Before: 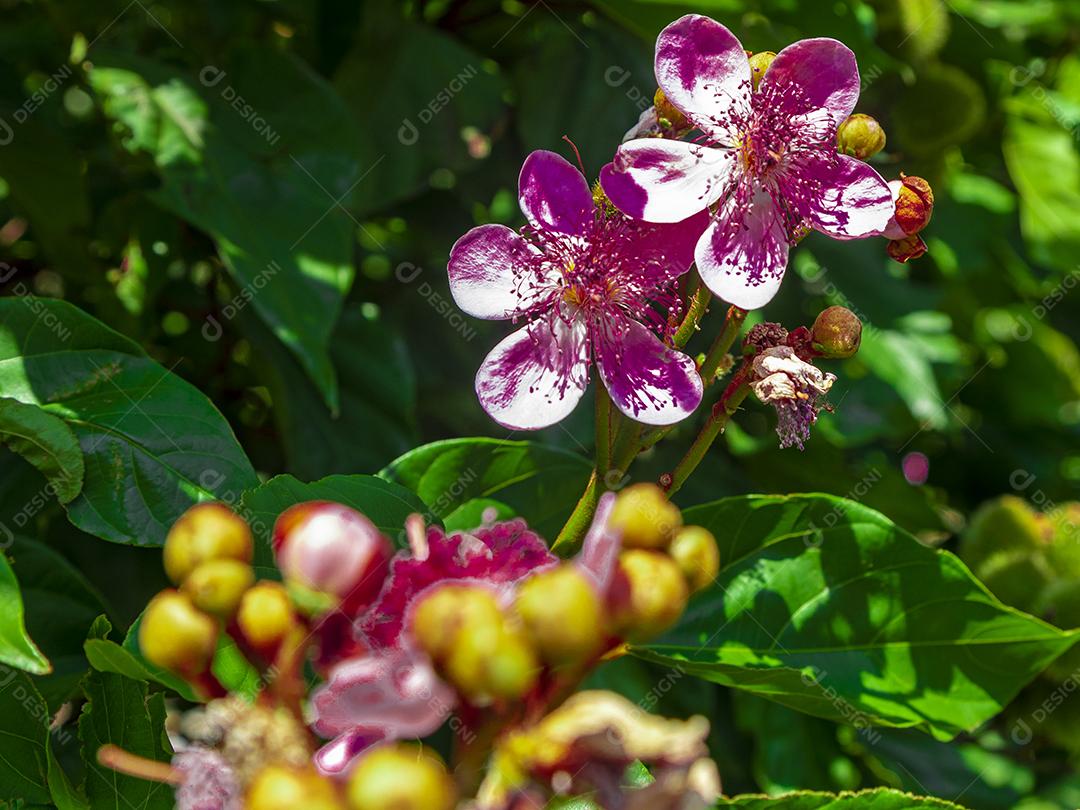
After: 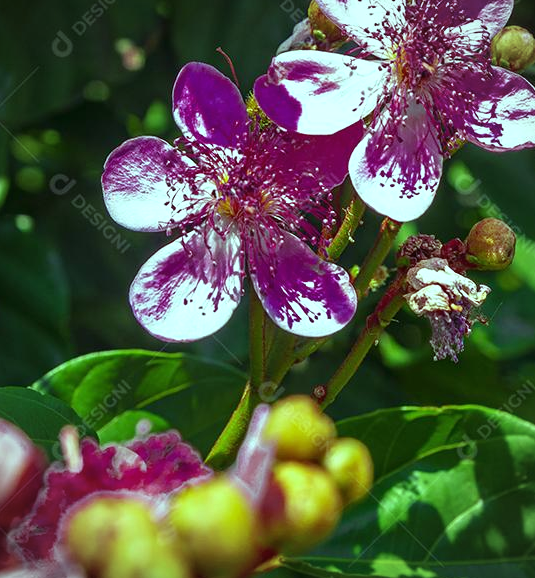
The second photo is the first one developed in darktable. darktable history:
vignetting: fall-off radius 81.94%
color balance: mode lift, gamma, gain (sRGB), lift [0.997, 0.979, 1.021, 1.011], gamma [1, 1.084, 0.916, 0.998], gain [1, 0.87, 1.13, 1.101], contrast 4.55%, contrast fulcrum 38.24%, output saturation 104.09%
crop: left 32.075%, top 10.976%, right 18.355%, bottom 17.596%
